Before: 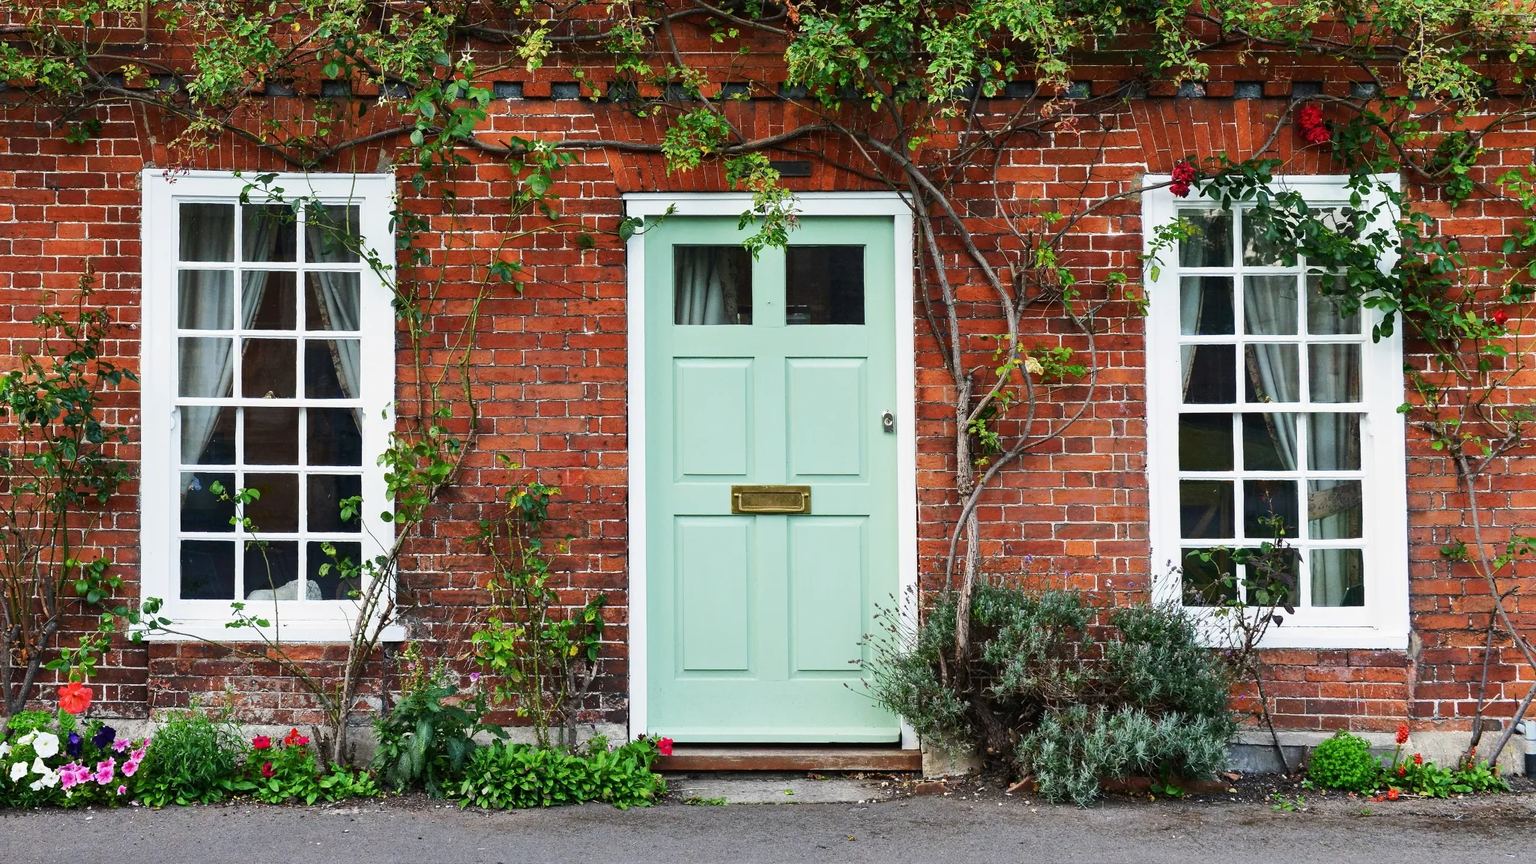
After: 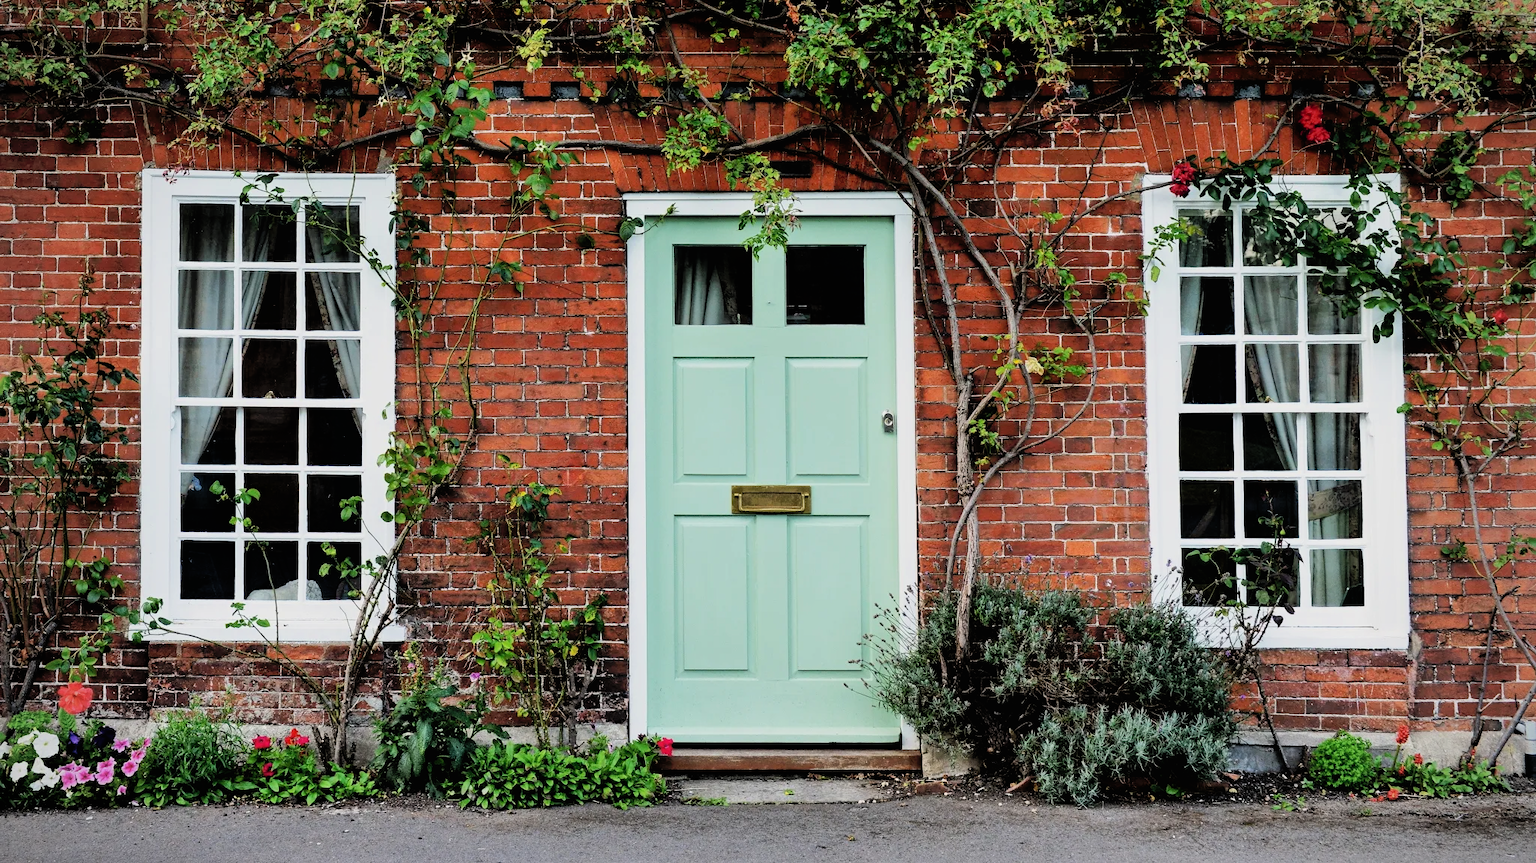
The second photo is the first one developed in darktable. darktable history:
vignetting: fall-off radius 63.79%, unbound false
local contrast: mode bilateral grid, contrast 99, coarseness 100, detail 93%, midtone range 0.2
shadows and highlights: on, module defaults
filmic rgb: black relative exposure -3.96 EV, white relative exposure 2.98 EV, hardness 3, contrast 1.394
